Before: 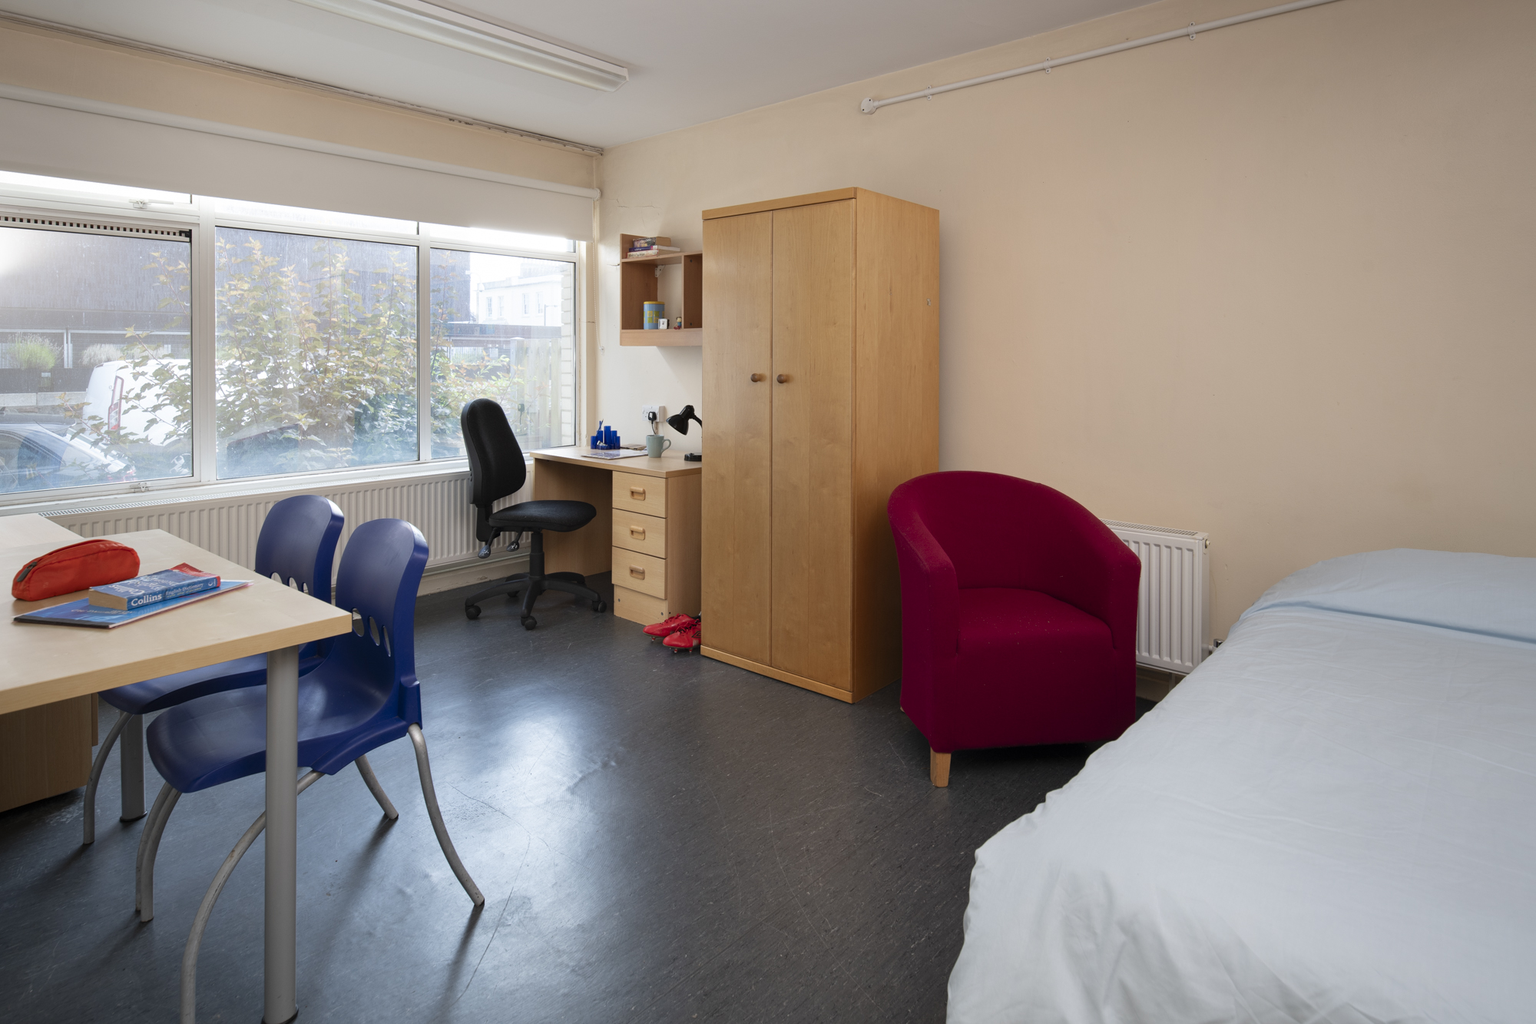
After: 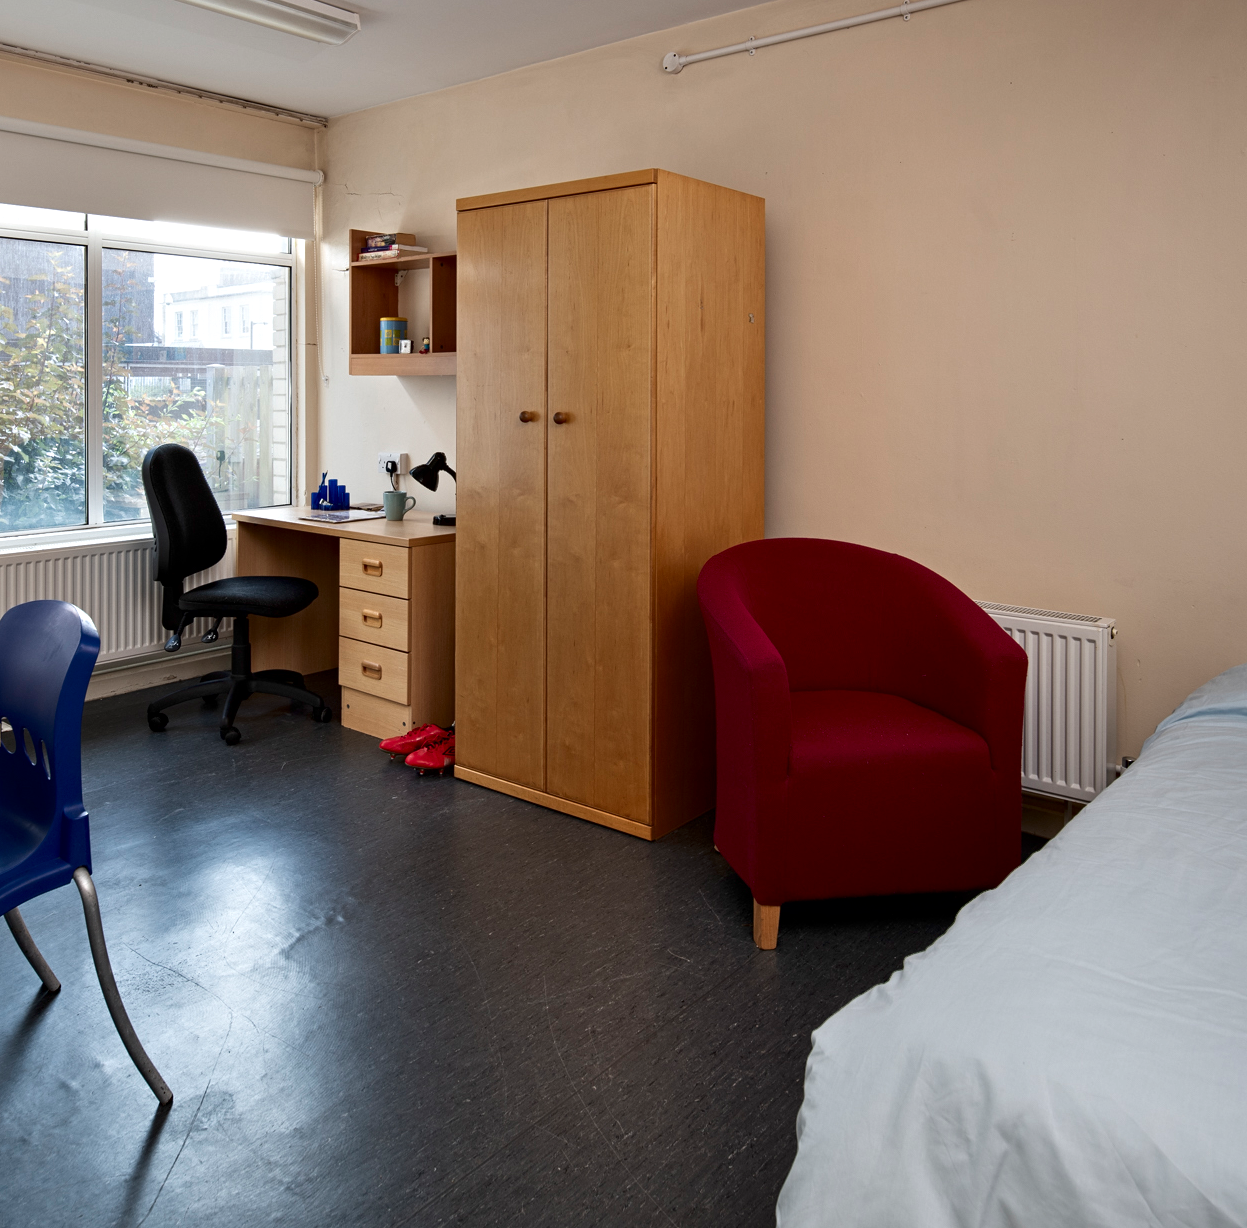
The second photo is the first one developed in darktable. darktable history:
contrast brightness saturation: contrast 0.07, brightness -0.13, saturation 0.06
crop and rotate: left 22.918%, top 5.629%, right 14.711%, bottom 2.247%
contrast equalizer: y [[0.51, 0.537, 0.559, 0.574, 0.599, 0.618], [0.5 ×6], [0.5 ×6], [0 ×6], [0 ×6]]
